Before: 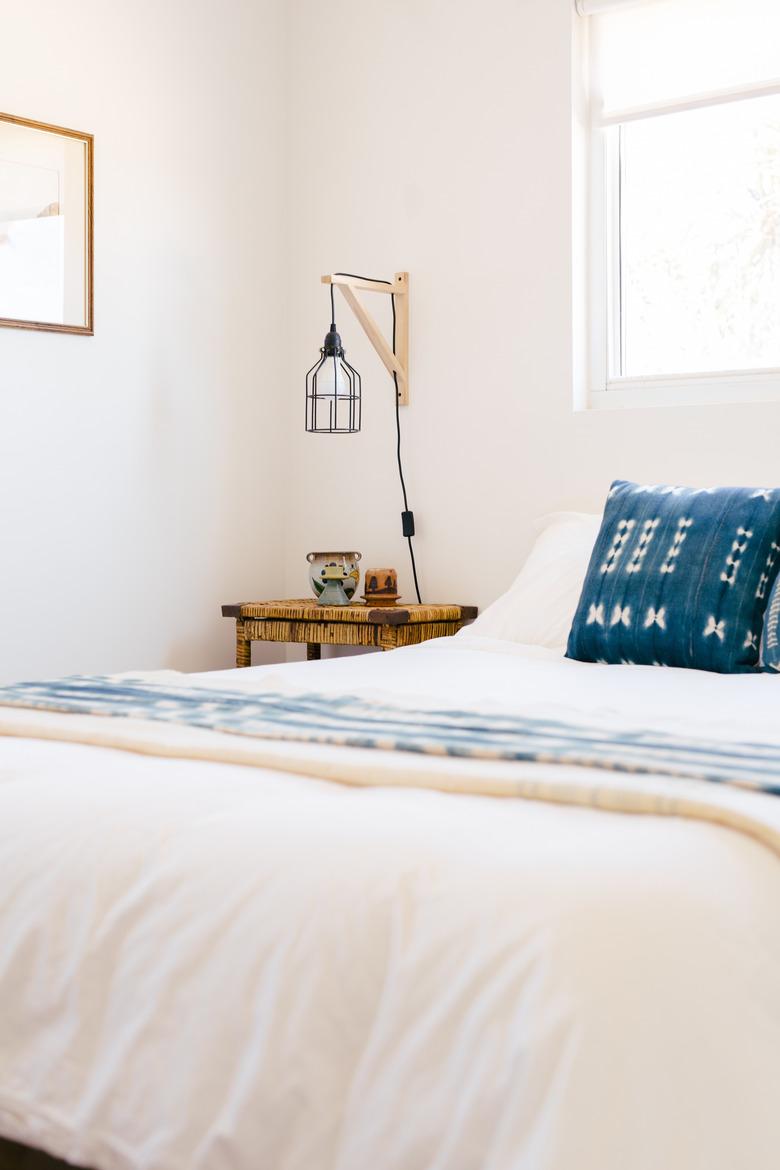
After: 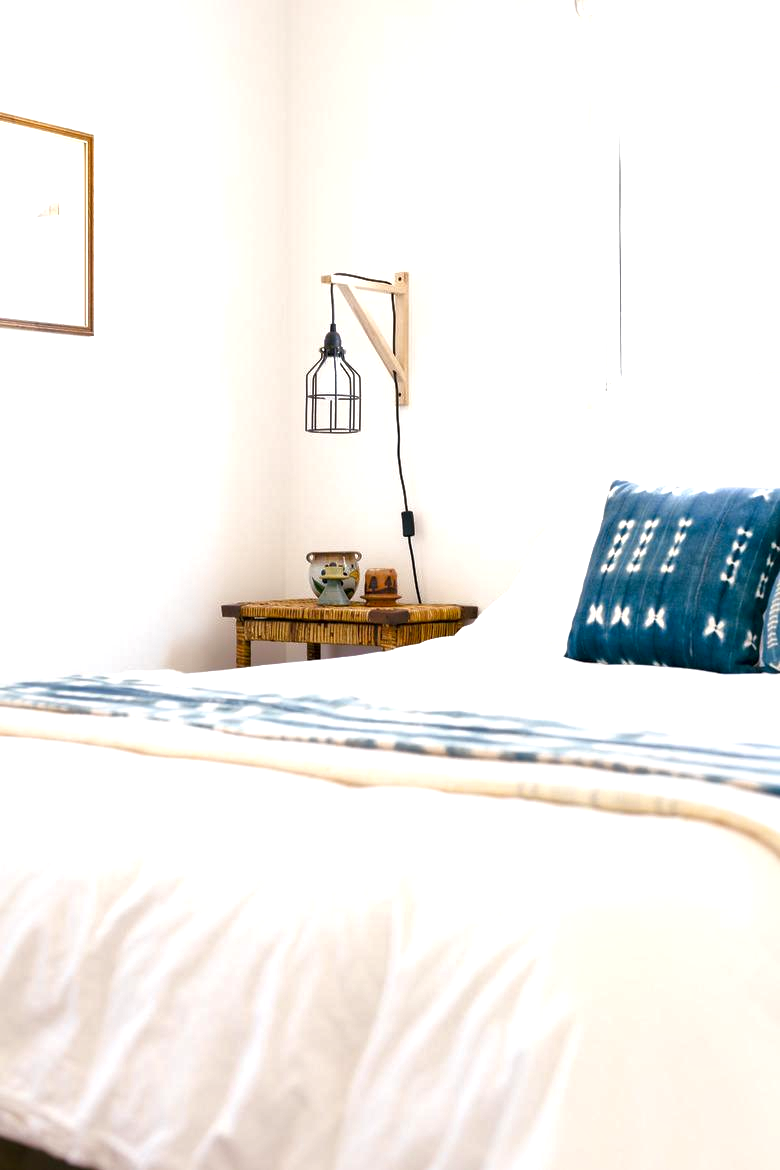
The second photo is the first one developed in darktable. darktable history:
exposure: black level correction 0.001, exposure 0.498 EV, compensate highlight preservation false
local contrast: mode bilateral grid, contrast 71, coarseness 76, detail 180%, midtone range 0.2
